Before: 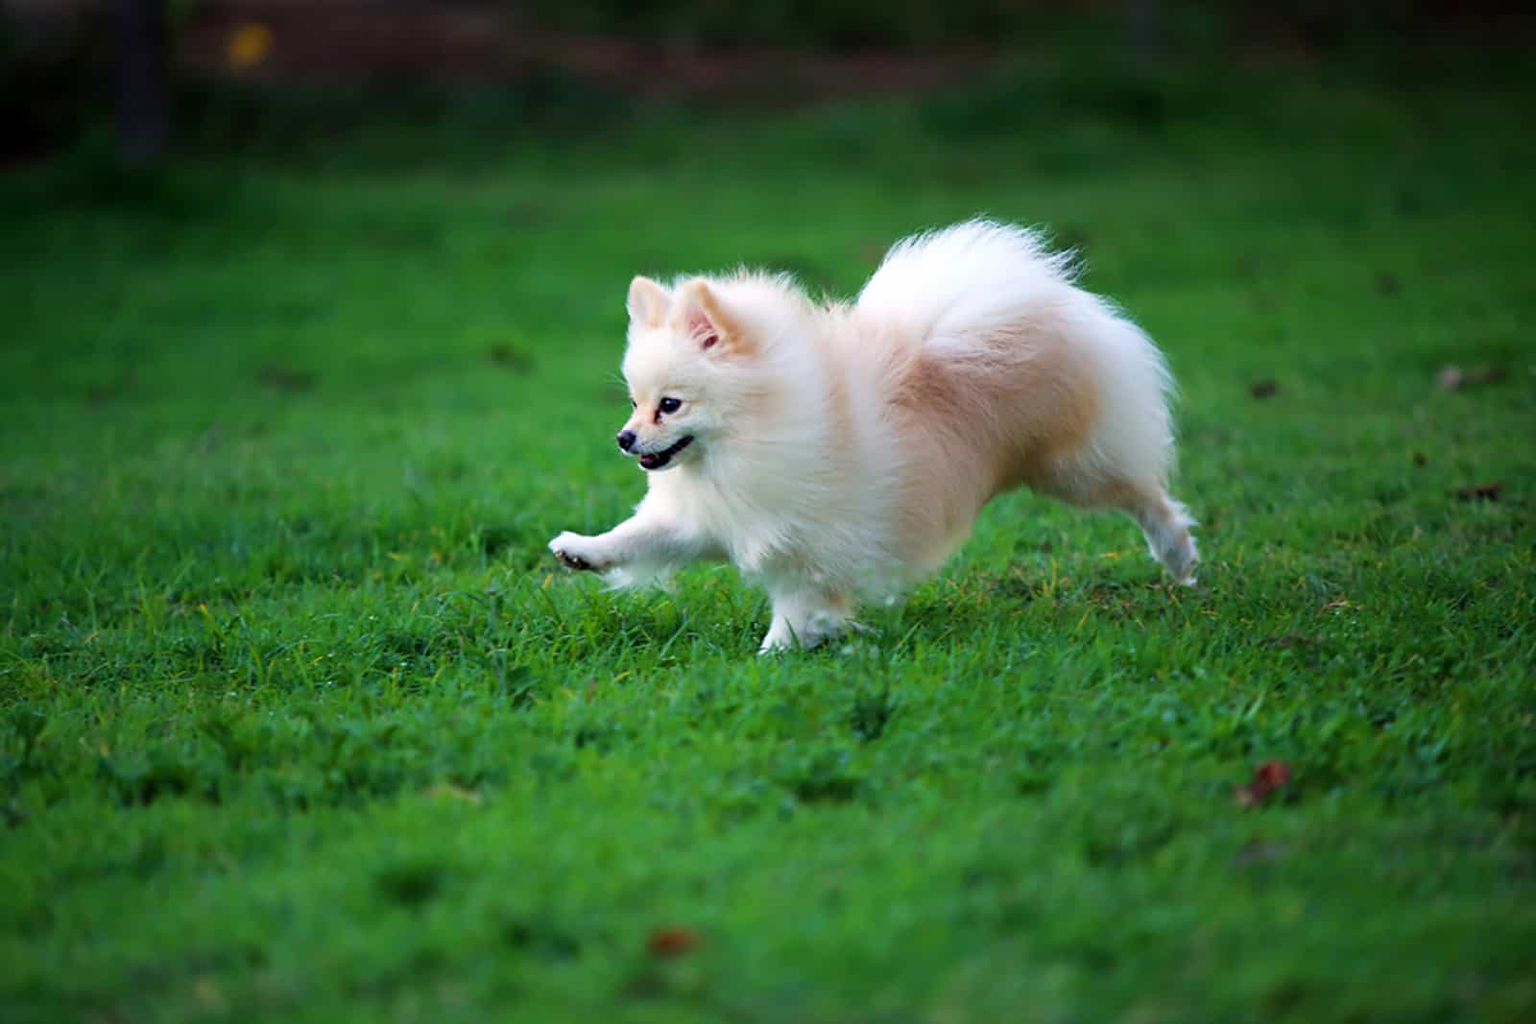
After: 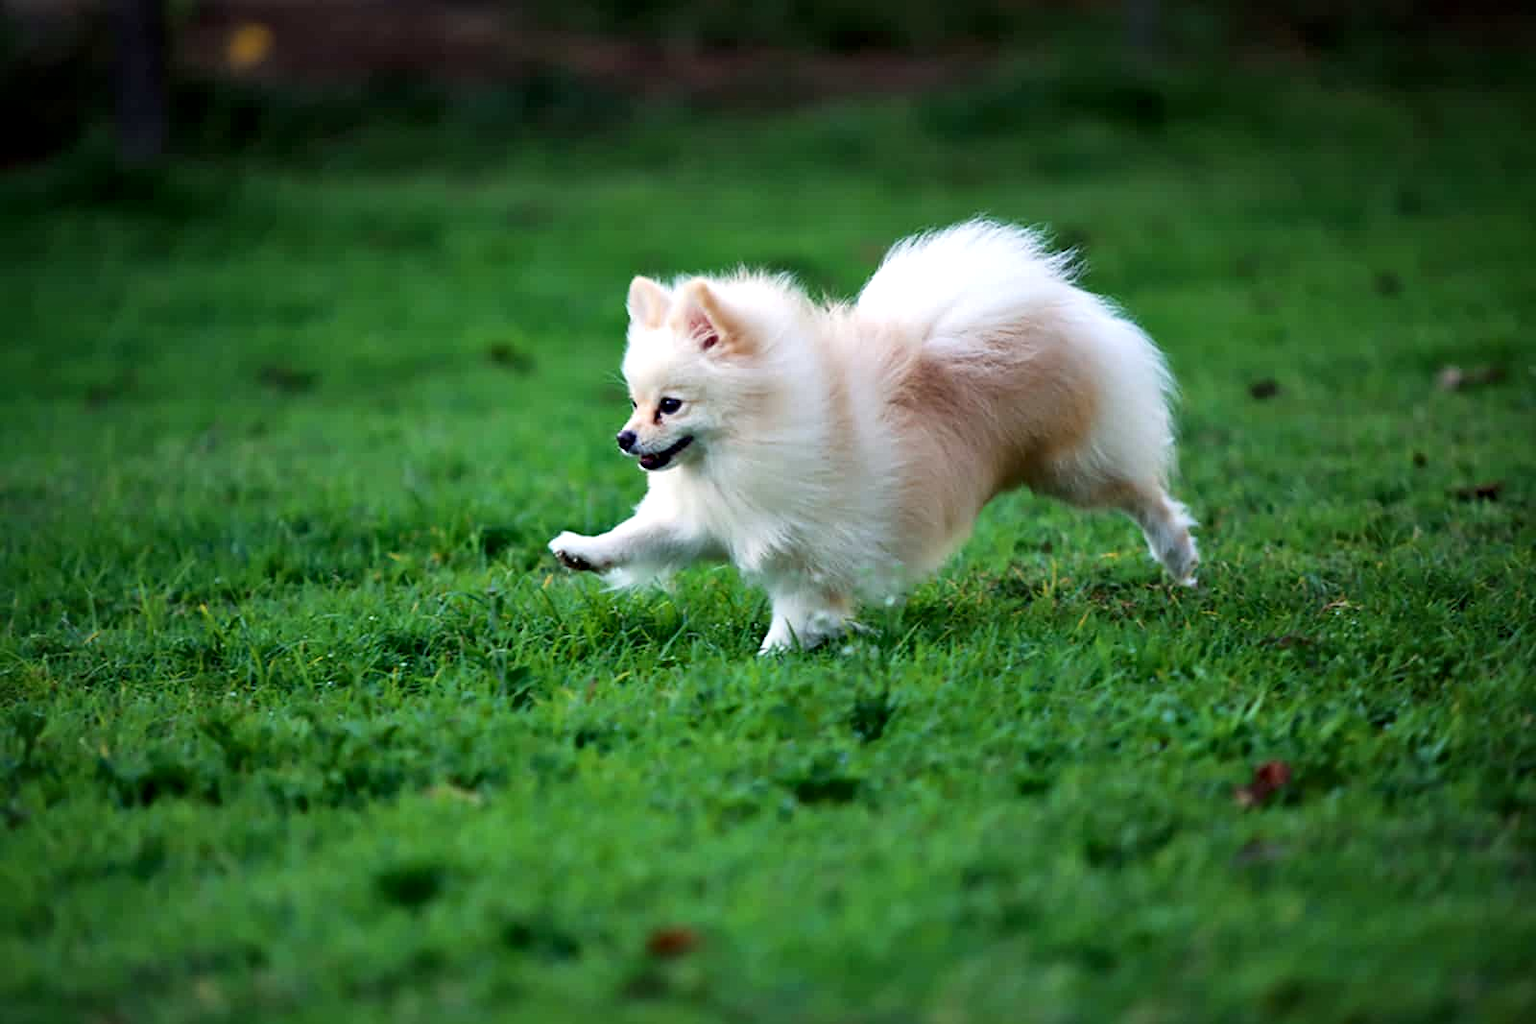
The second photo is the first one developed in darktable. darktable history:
local contrast: mode bilateral grid, contrast 25, coarseness 48, detail 151%, midtone range 0.2
